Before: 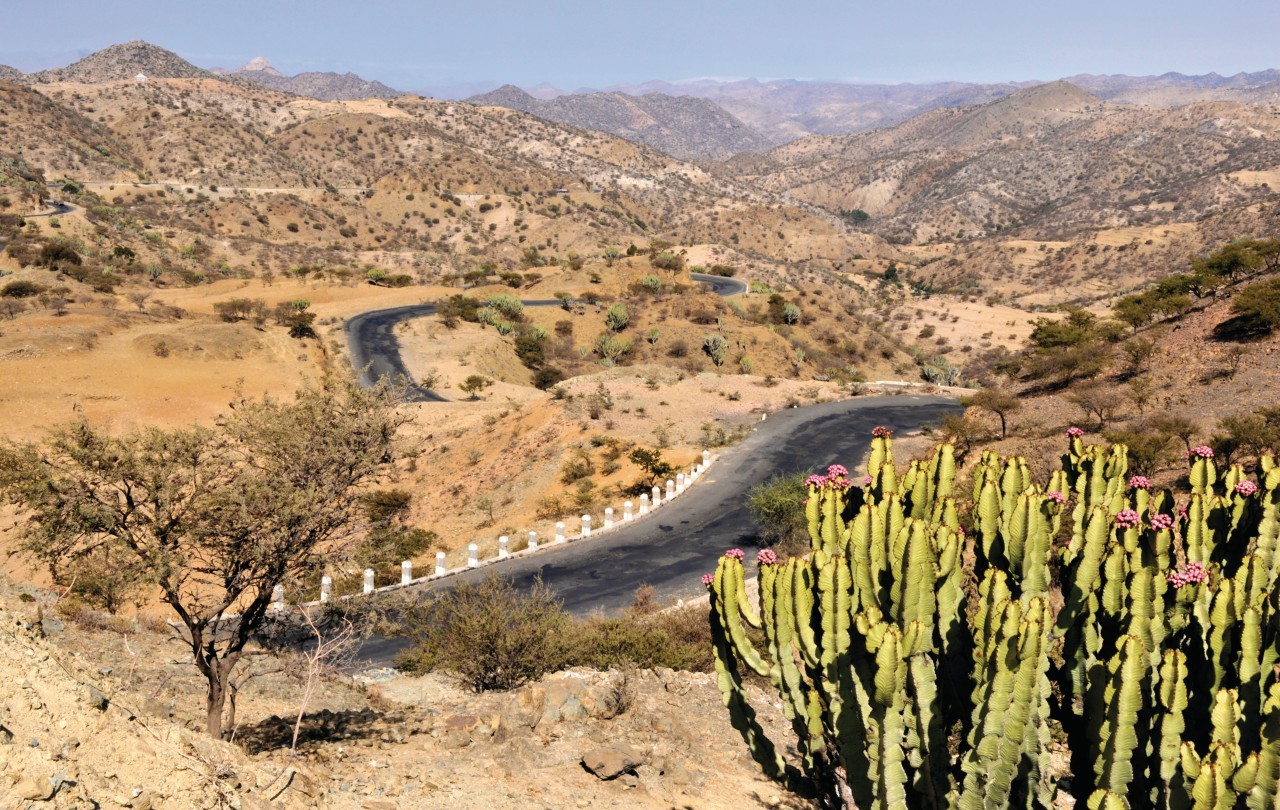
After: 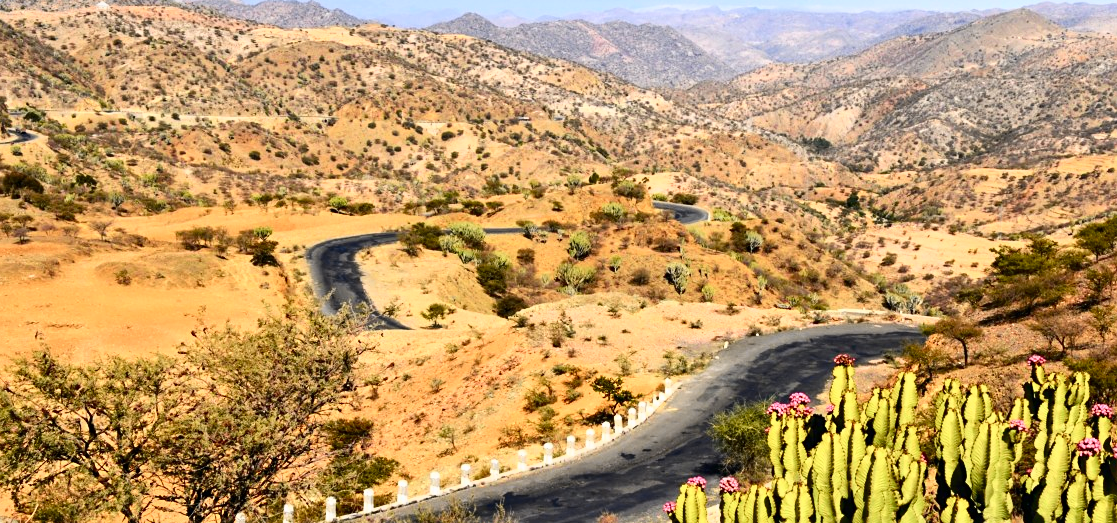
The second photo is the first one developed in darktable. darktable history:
sharpen: amount 0.2
crop: left 3.015%, top 8.969%, right 9.647%, bottom 26.457%
tone curve: curves: ch0 [(0, 0) (0.187, 0.12) (0.384, 0.363) (0.618, 0.698) (0.754, 0.857) (0.875, 0.956) (1, 0.987)]; ch1 [(0, 0) (0.402, 0.36) (0.476, 0.466) (0.501, 0.501) (0.518, 0.514) (0.564, 0.608) (0.614, 0.664) (0.692, 0.744) (1, 1)]; ch2 [(0, 0) (0.435, 0.412) (0.483, 0.481) (0.503, 0.503) (0.522, 0.535) (0.563, 0.601) (0.627, 0.699) (0.699, 0.753) (0.997, 0.858)], color space Lab, independent channels
